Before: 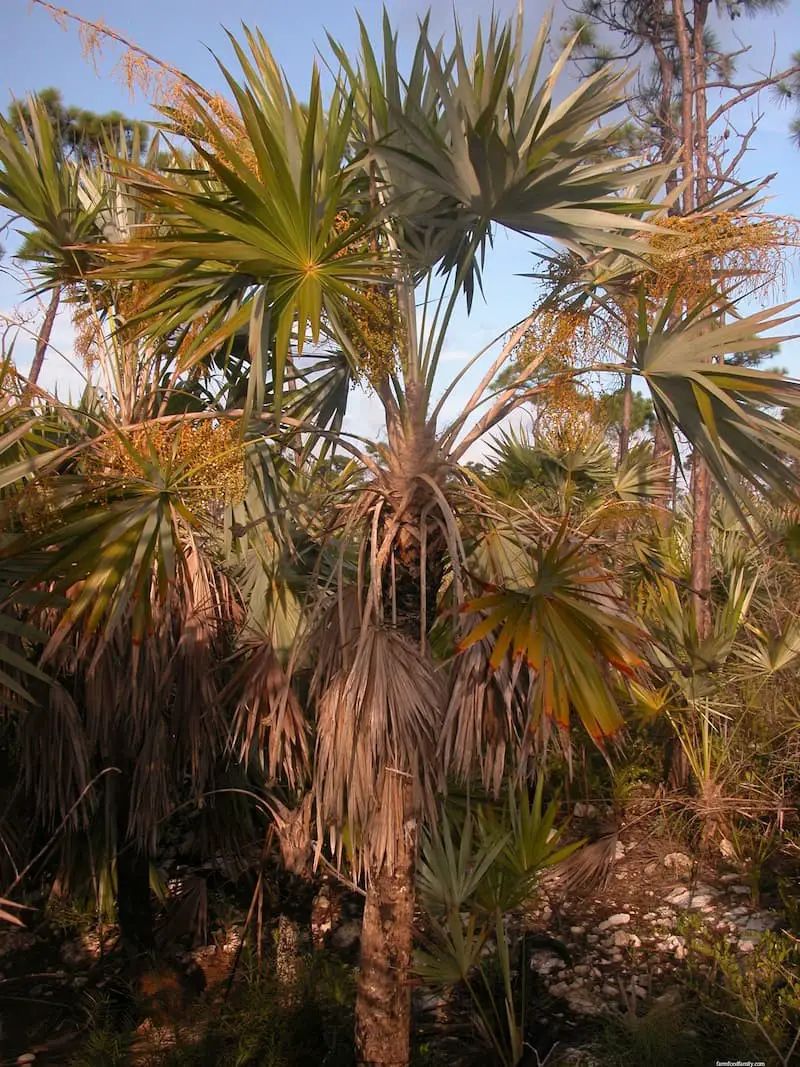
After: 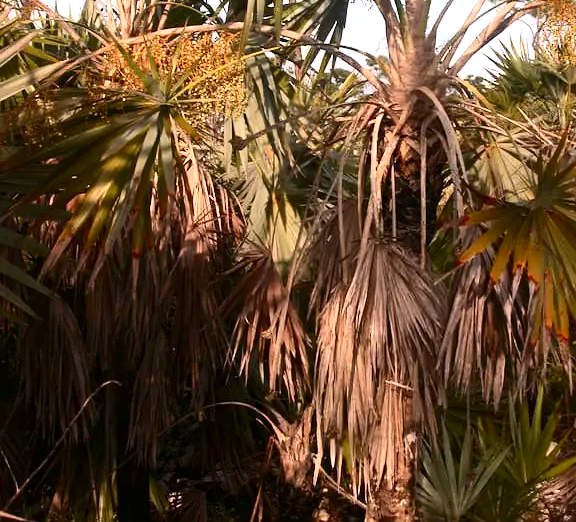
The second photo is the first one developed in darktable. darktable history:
exposure: exposure 0.524 EV, compensate exposure bias true, compensate highlight preservation false
crop: top 36.312%, right 27.963%, bottom 14.72%
contrast brightness saturation: contrast 0.29
